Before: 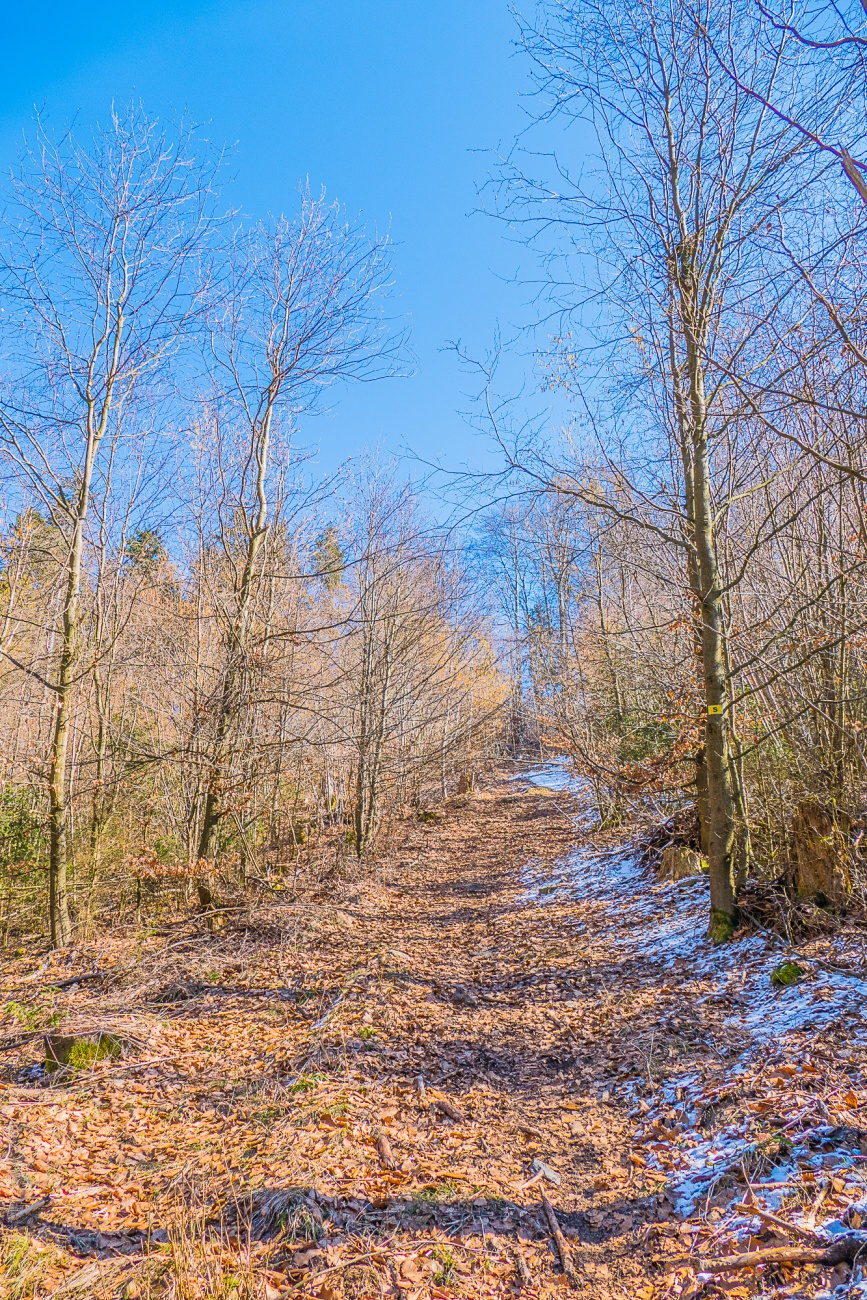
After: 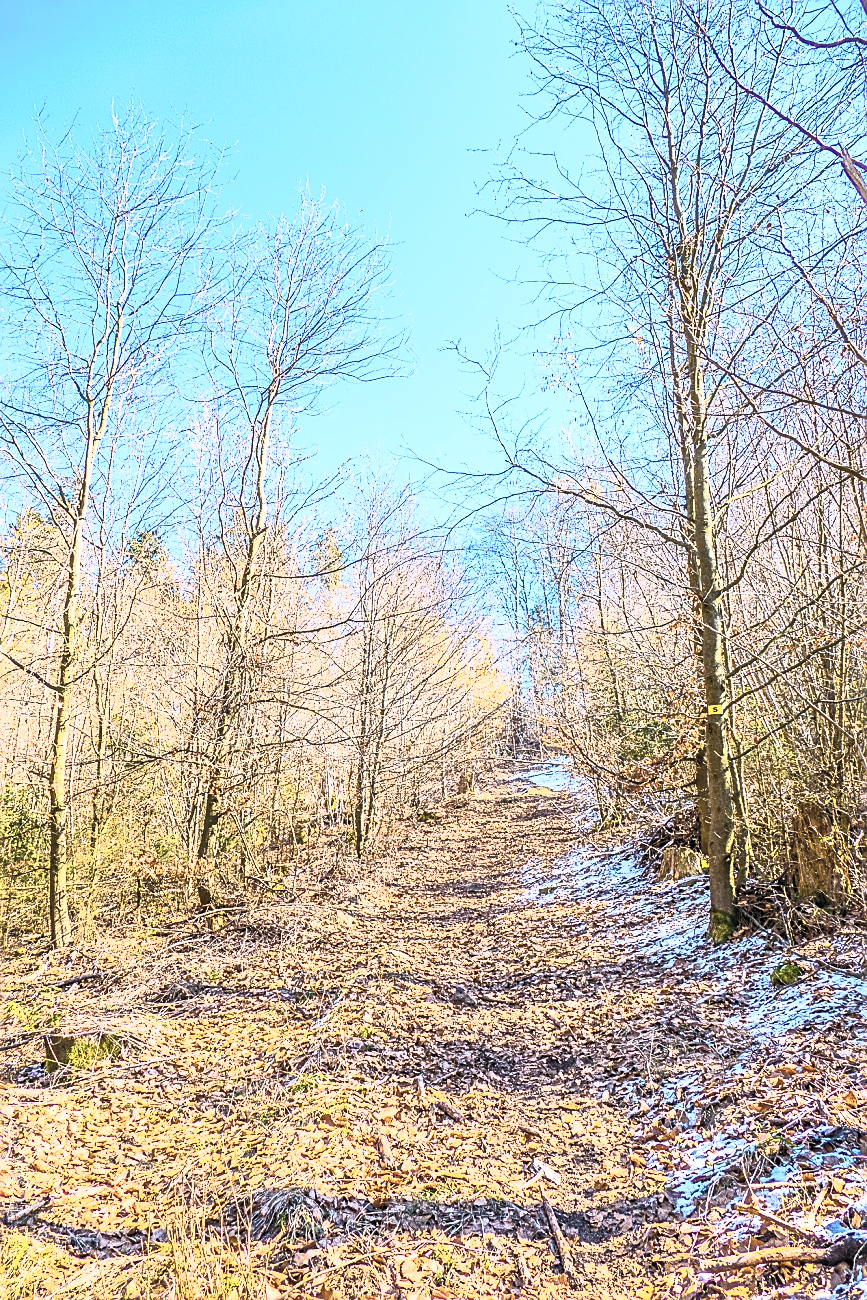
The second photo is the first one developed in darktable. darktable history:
sharpen: on, module defaults
contrast brightness saturation: contrast 0.57, brightness 0.57, saturation -0.34
color balance rgb: linear chroma grading › global chroma 15%, perceptual saturation grading › global saturation 30%
